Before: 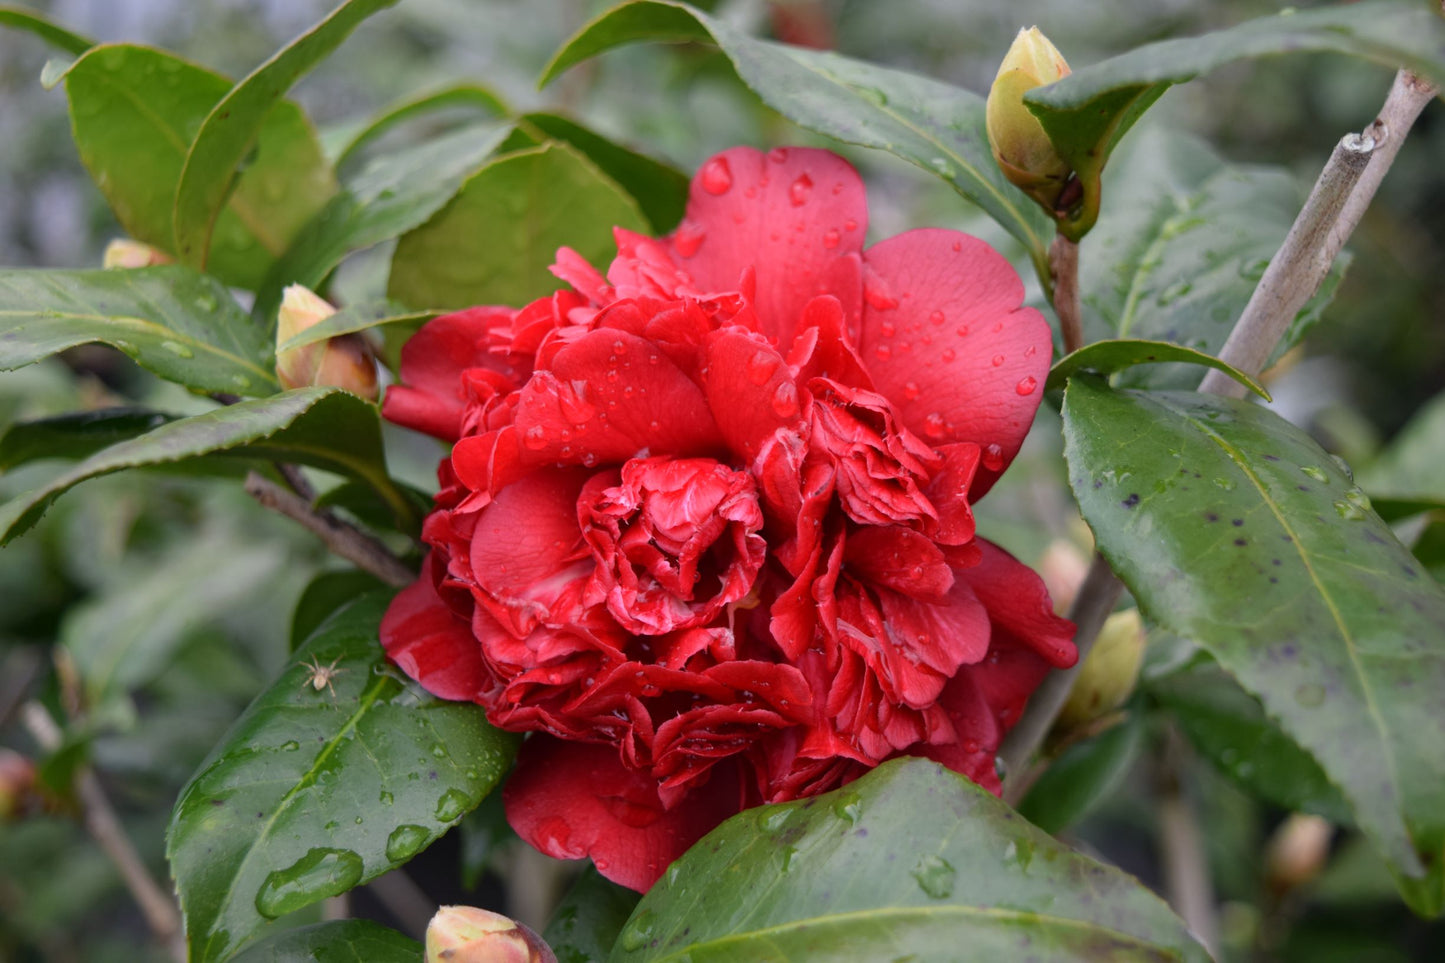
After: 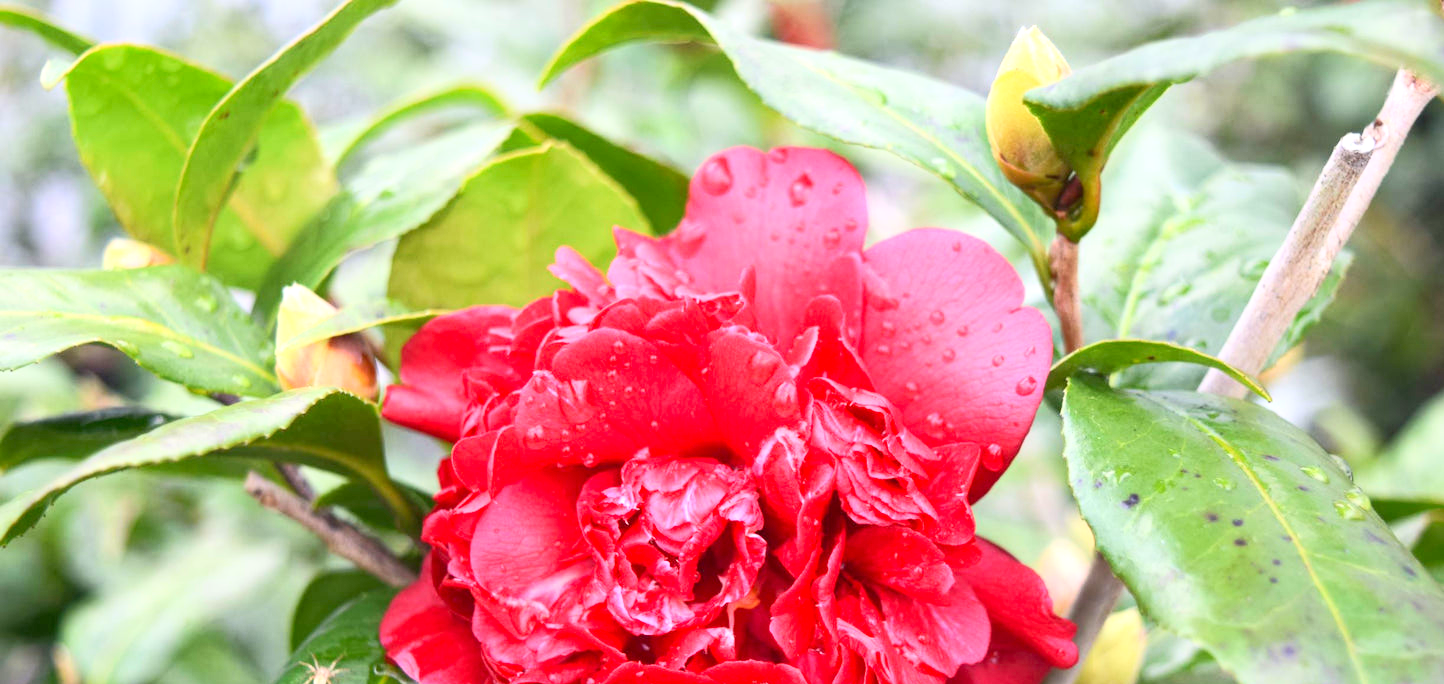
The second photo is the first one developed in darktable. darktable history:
exposure: black level correction 0, exposure 1.199 EV, compensate highlight preservation false
crop: right 0%, bottom 28.952%
tone curve: curves: ch0 [(0.003, 0.029) (0.188, 0.252) (0.46, 0.56) (0.608, 0.748) (0.871, 0.955) (1, 1)]; ch1 [(0, 0) (0.35, 0.356) (0.45, 0.453) (0.508, 0.515) (0.618, 0.634) (1, 1)]; ch2 [(0, 0) (0.456, 0.469) (0.5, 0.5) (0.634, 0.625) (1, 1)], color space Lab, linked channels, preserve colors none
